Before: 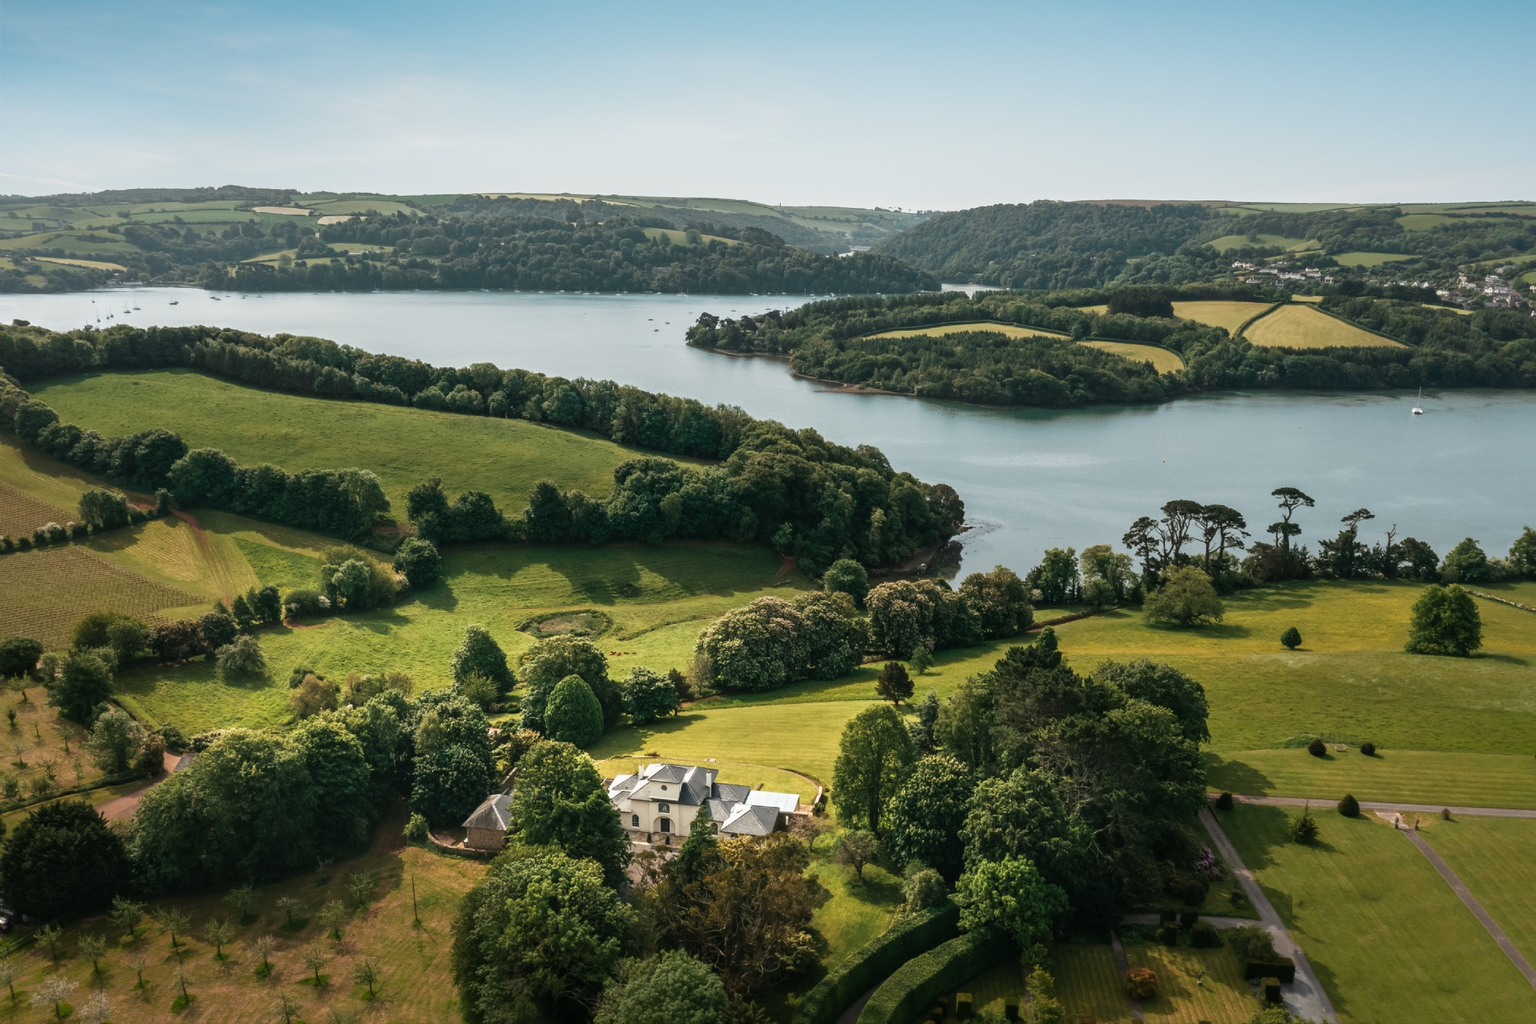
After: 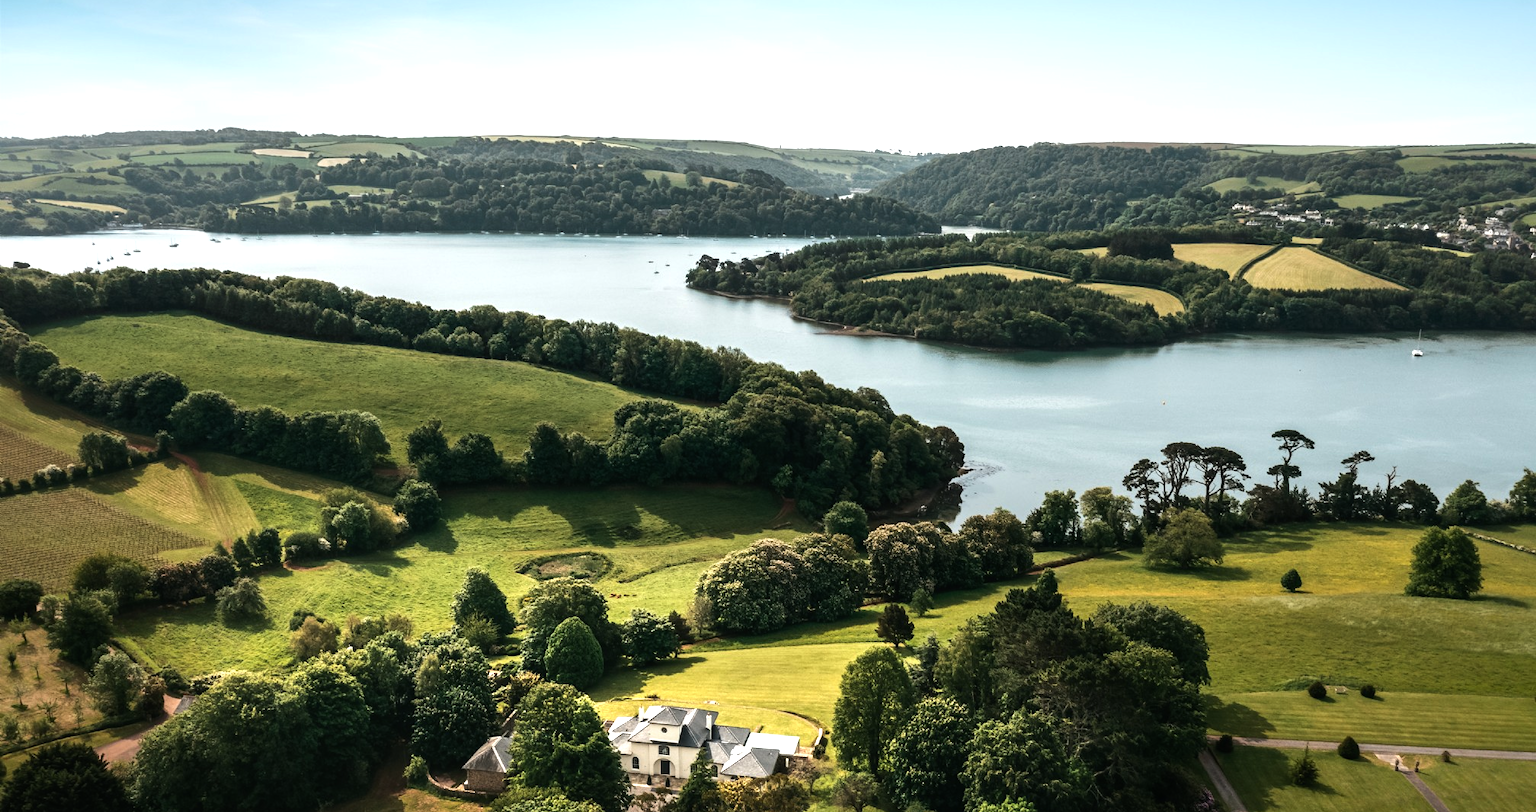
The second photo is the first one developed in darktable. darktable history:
tone equalizer: -8 EV -0.75 EV, -7 EV -0.7 EV, -6 EV -0.6 EV, -5 EV -0.4 EV, -3 EV 0.4 EV, -2 EV 0.6 EV, -1 EV 0.7 EV, +0 EV 0.75 EV, edges refinement/feathering 500, mask exposure compensation -1.57 EV, preserve details no
crop and rotate: top 5.667%, bottom 14.937%
